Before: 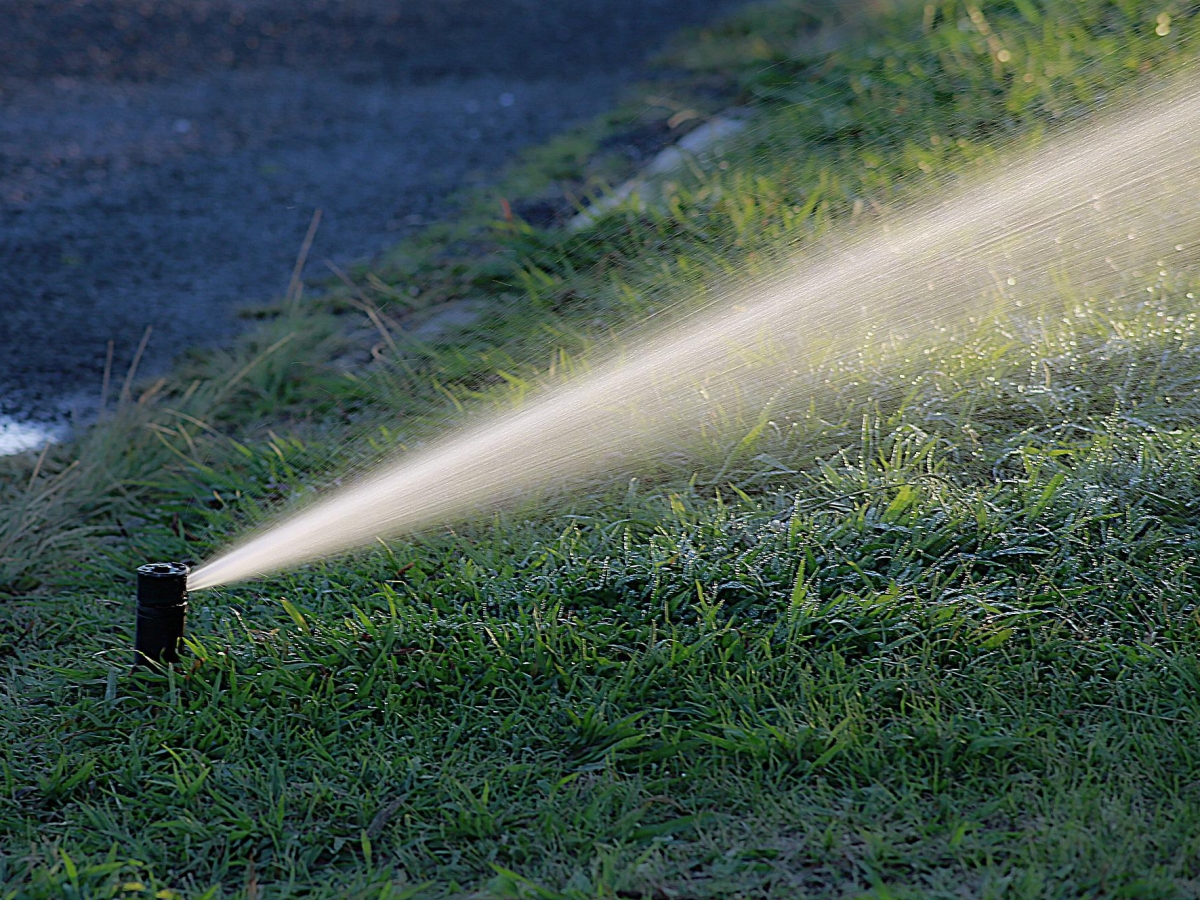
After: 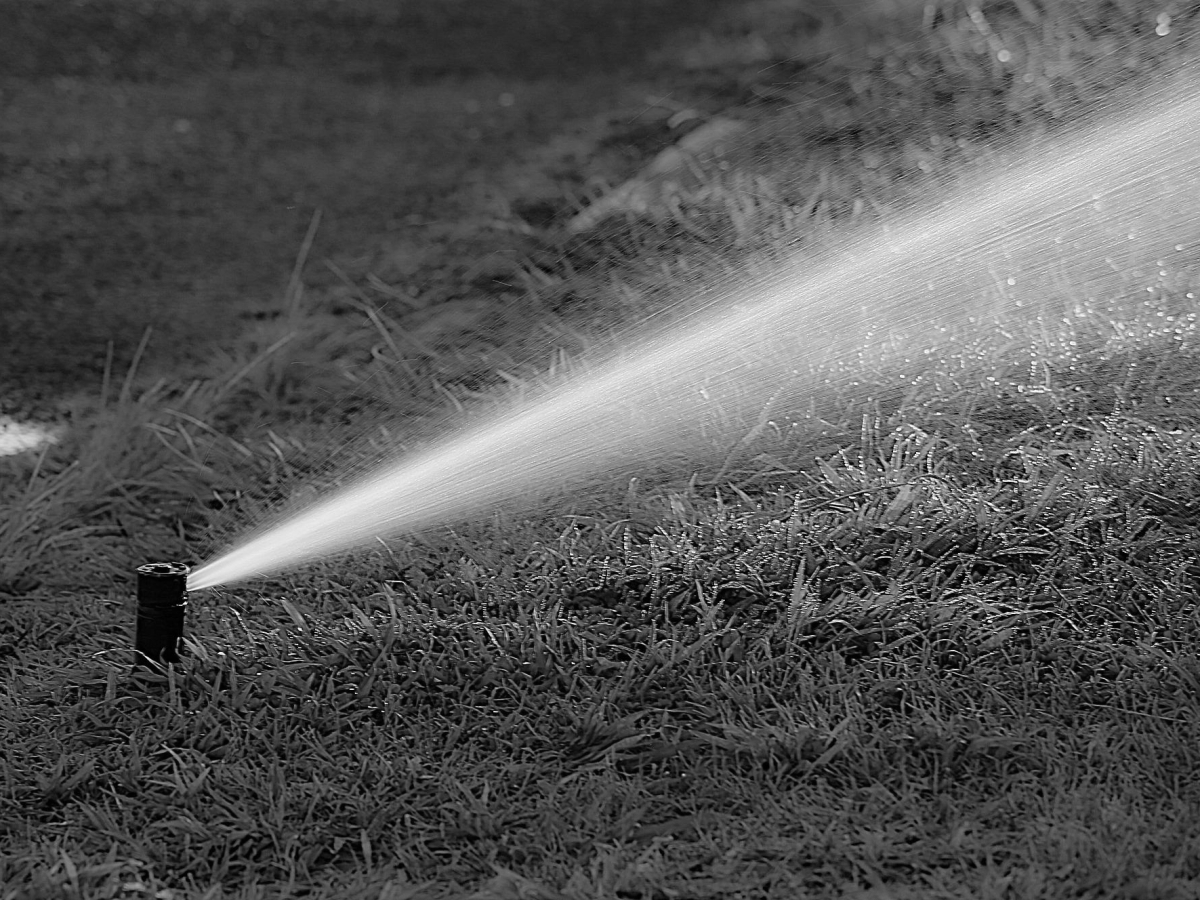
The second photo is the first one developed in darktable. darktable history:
monochrome: a -4.13, b 5.16, size 1
